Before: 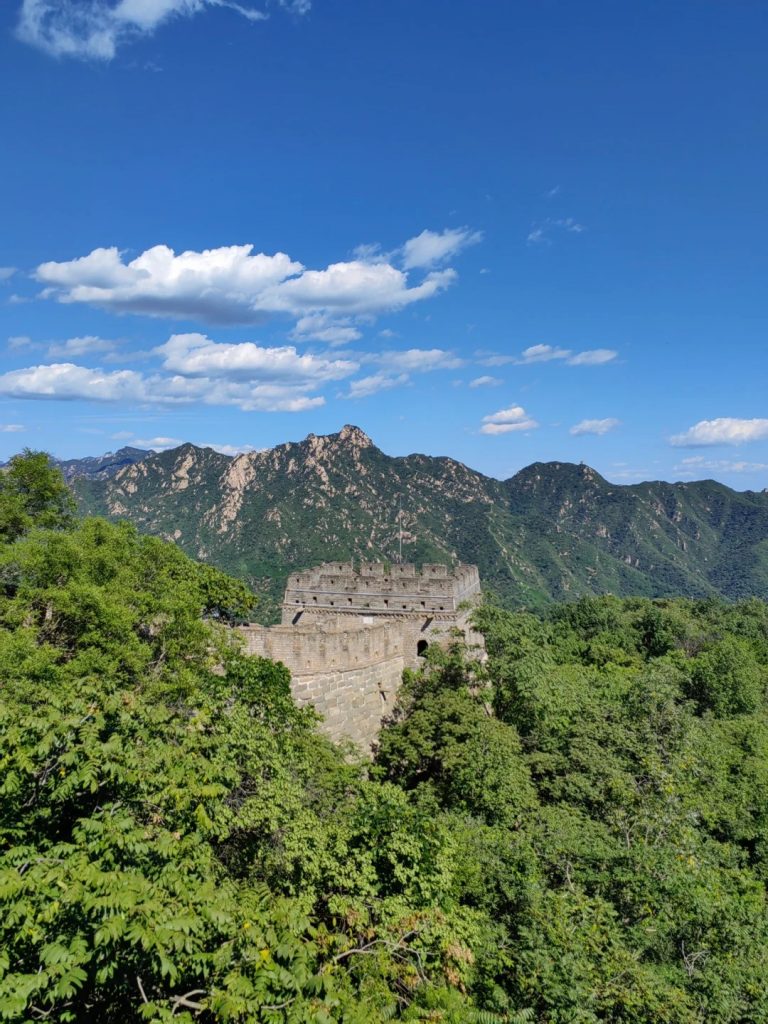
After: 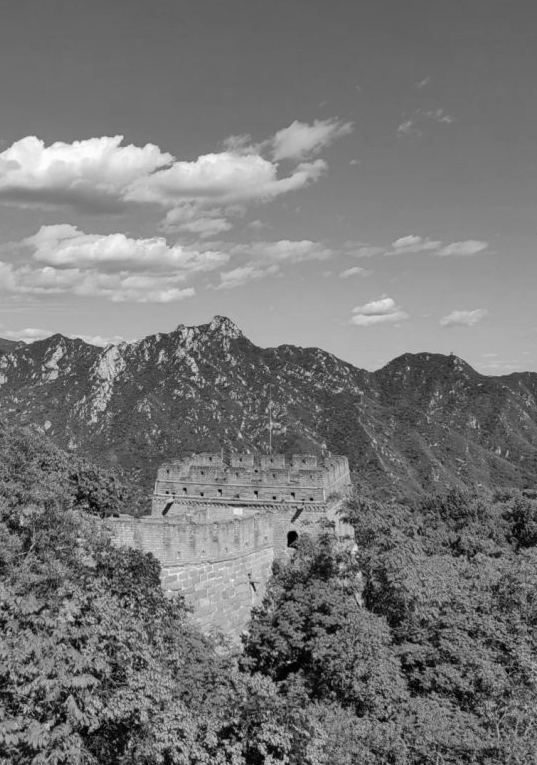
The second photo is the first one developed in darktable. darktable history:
monochrome: a 2.21, b -1.33, size 2.2
tone equalizer: on, module defaults
crop and rotate: left 17.046%, top 10.659%, right 12.989%, bottom 14.553%
color calibration: x 0.37, y 0.377, temperature 4289.93 K
